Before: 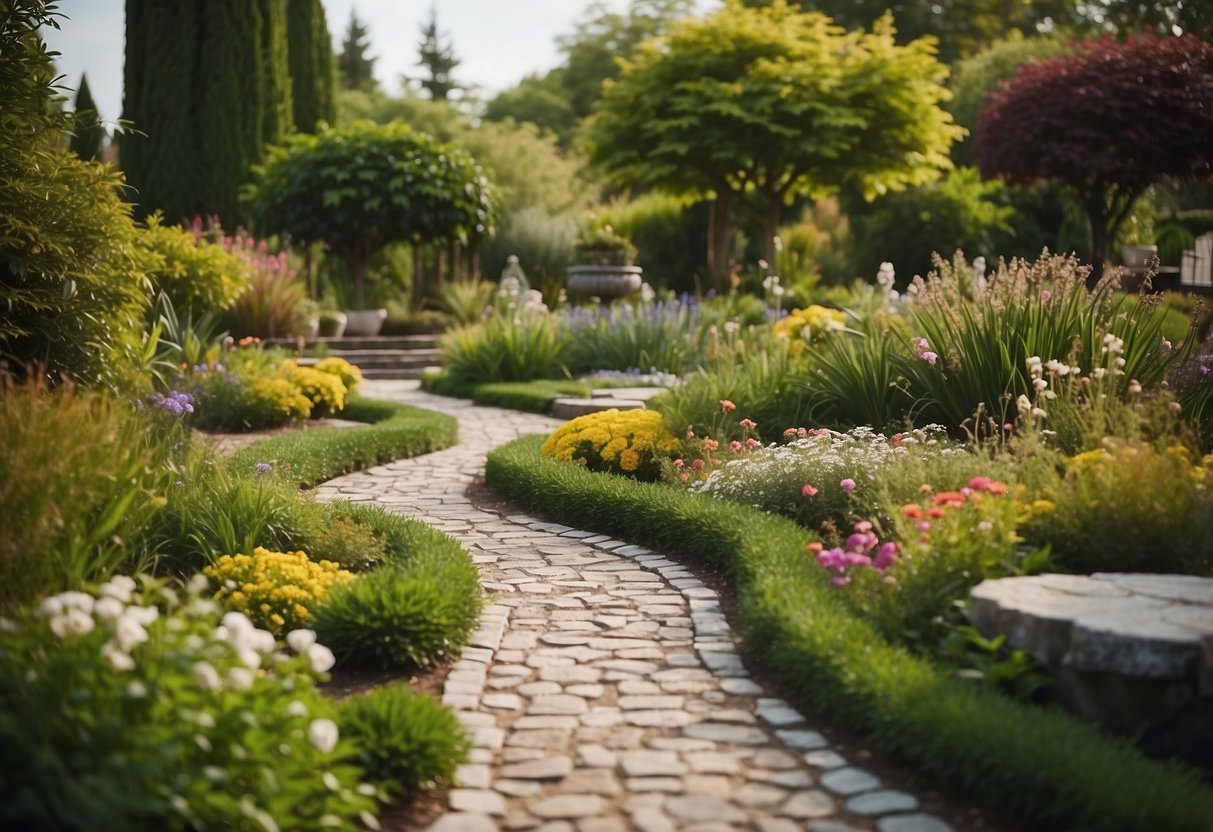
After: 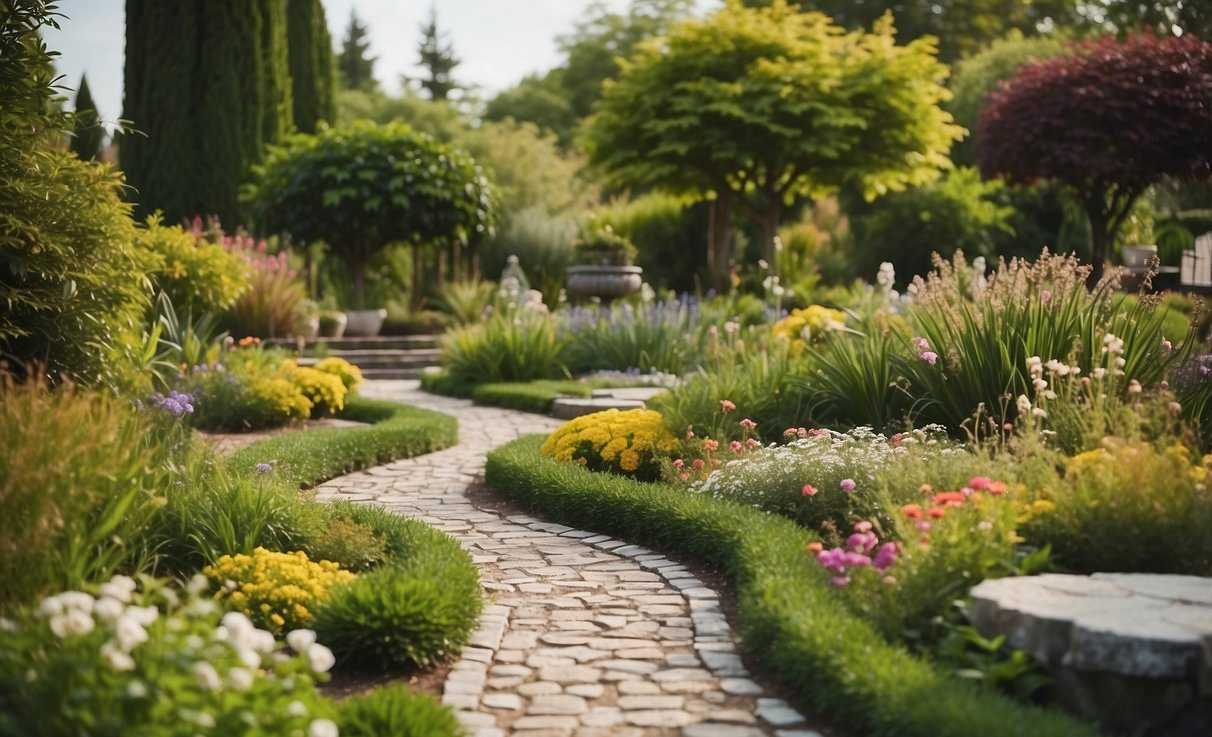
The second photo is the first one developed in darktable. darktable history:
crop and rotate: top 0%, bottom 11.366%
exposure: compensate highlight preservation false
shadows and highlights: radius 263.96, soften with gaussian
